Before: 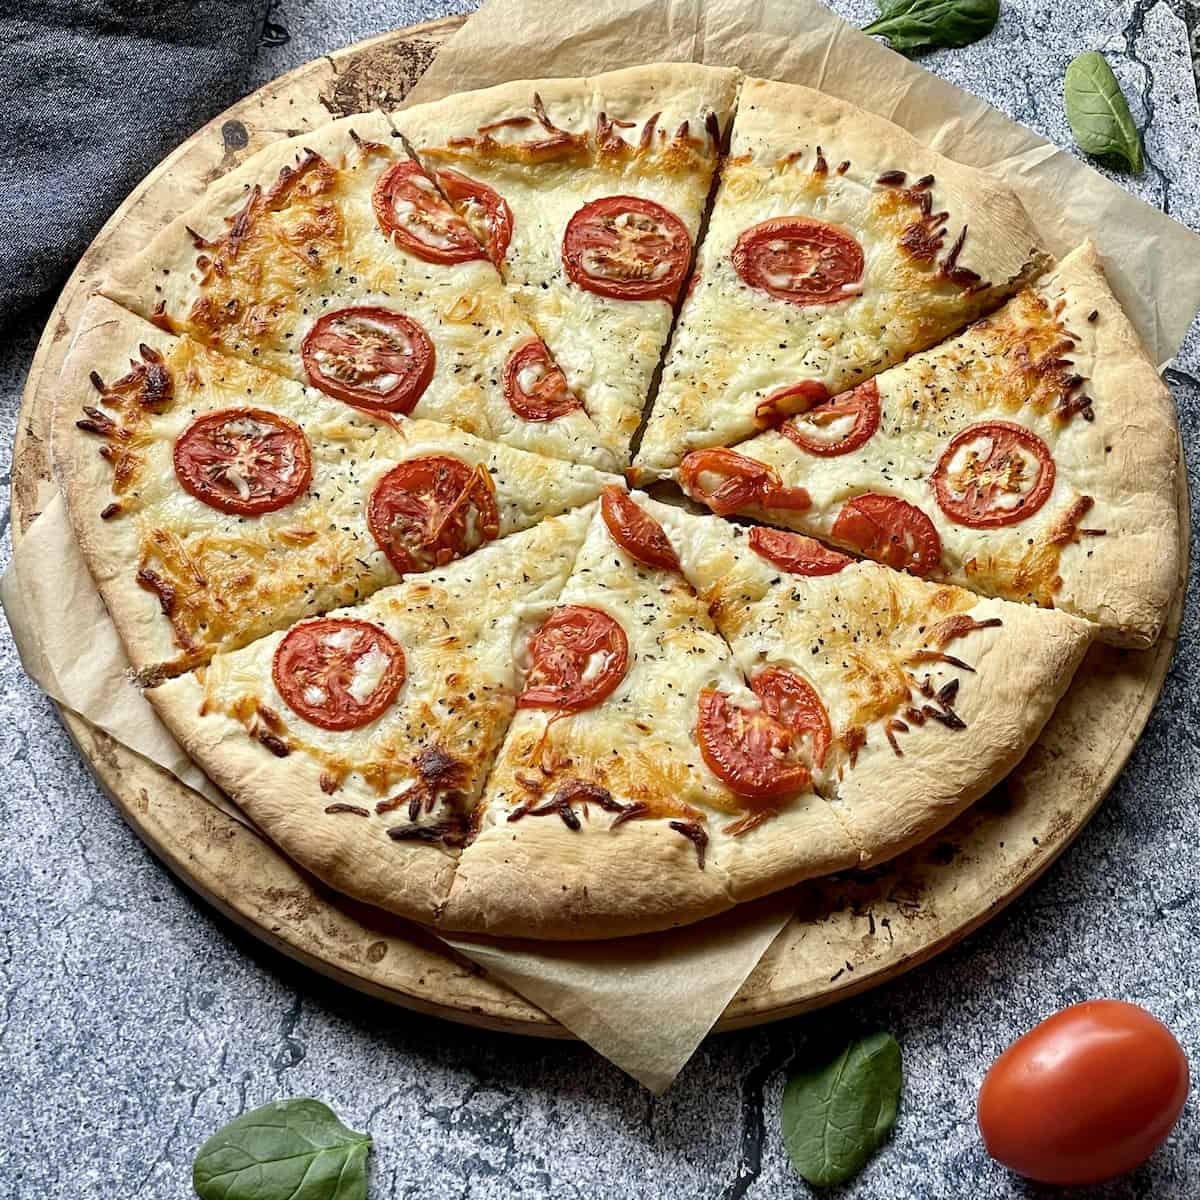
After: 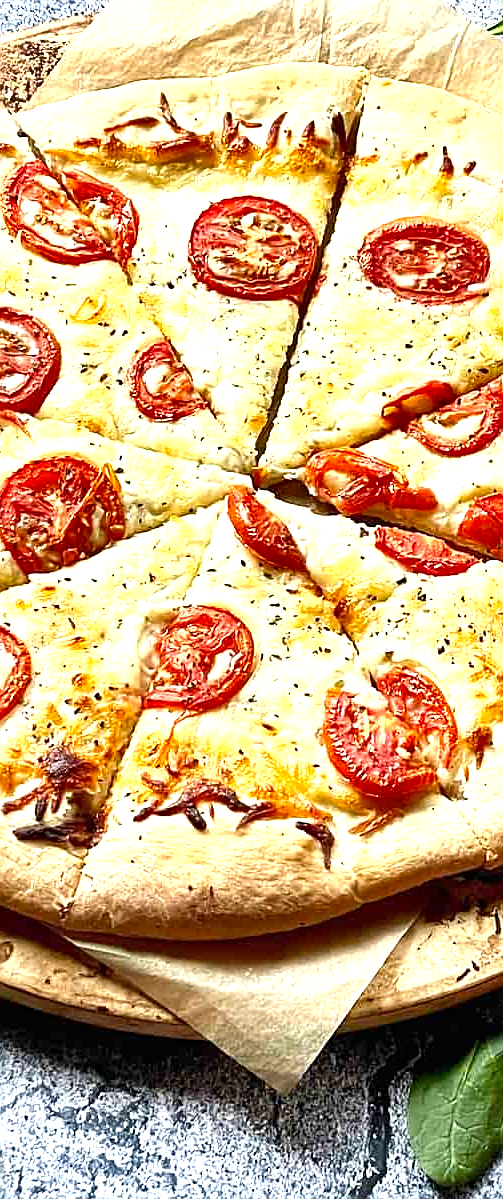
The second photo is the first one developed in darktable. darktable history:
shadows and highlights: shadows 36.6, highlights -27.76, soften with gaussian
crop: left 31.167%, right 26.902%
exposure: black level correction 0, exposure 1.2 EV, compensate highlight preservation false
sharpen: on, module defaults
